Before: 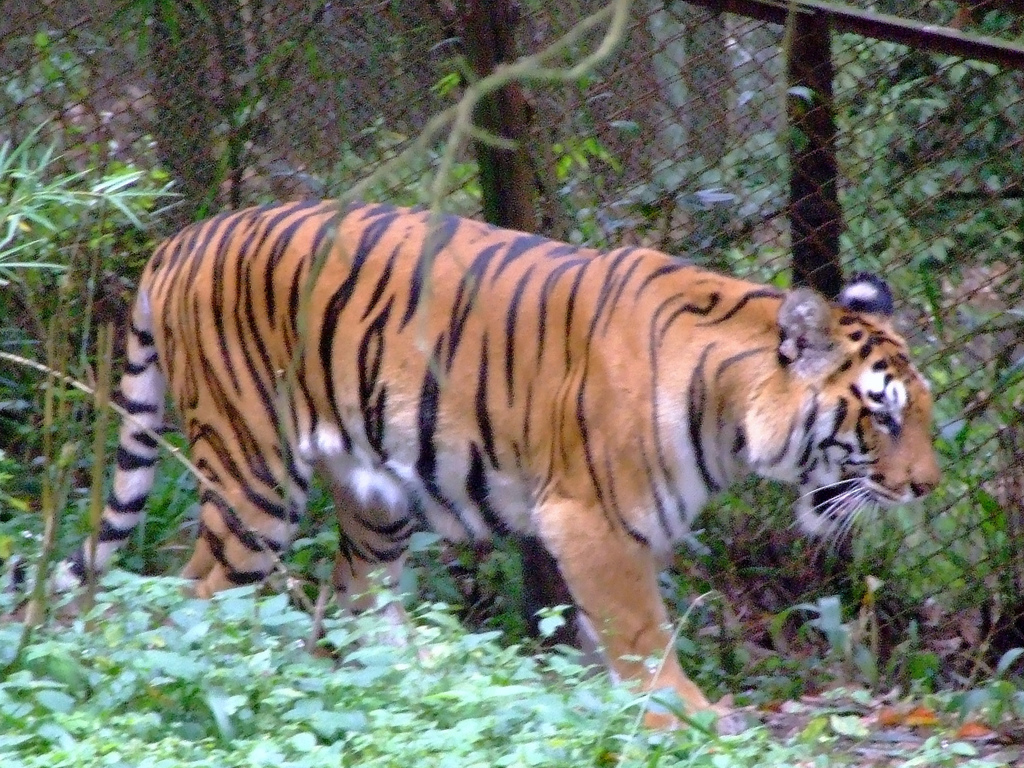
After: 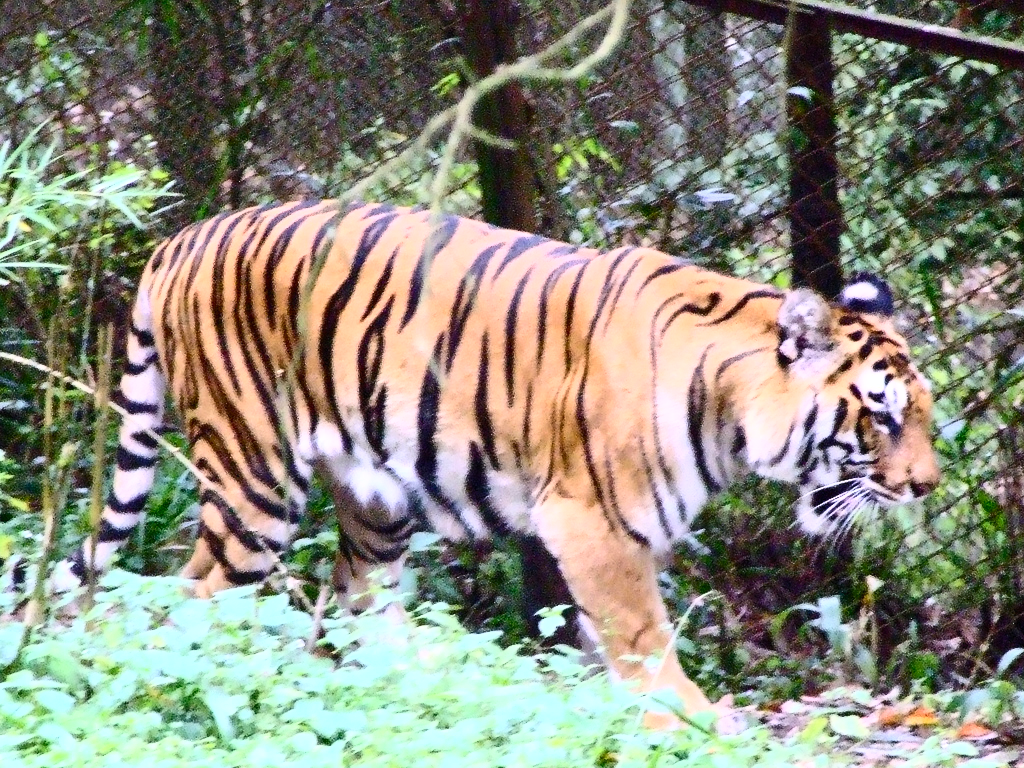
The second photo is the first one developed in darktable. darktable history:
contrast brightness saturation: contrast 0.61, brightness 0.328, saturation 0.145
color calibration: illuminant custom, x 0.344, y 0.36, temperature 5050.81 K
